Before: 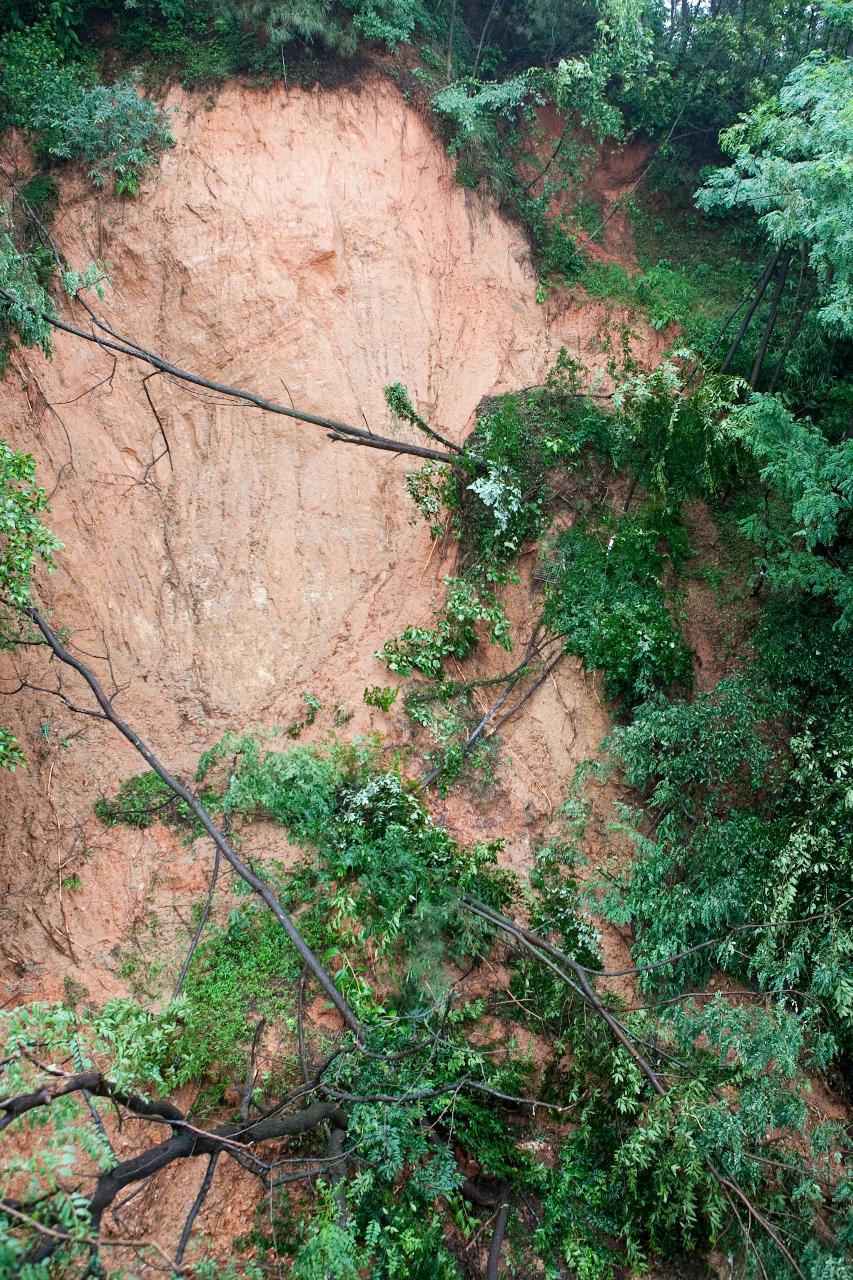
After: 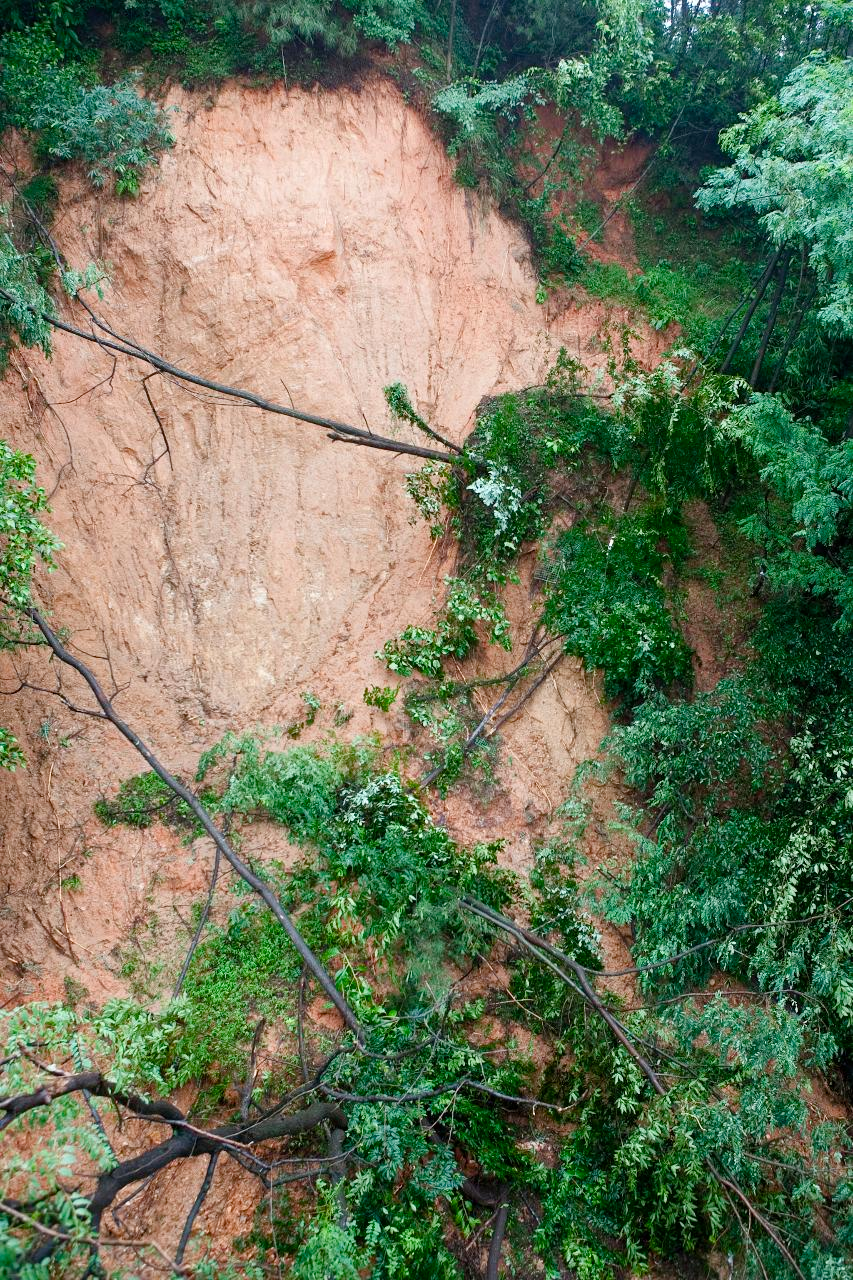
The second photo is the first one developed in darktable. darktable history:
color balance rgb: shadows lift › hue 84.76°, perceptual saturation grading › global saturation 20%, perceptual saturation grading › highlights -25.601%, perceptual saturation grading › shadows 24.489%
